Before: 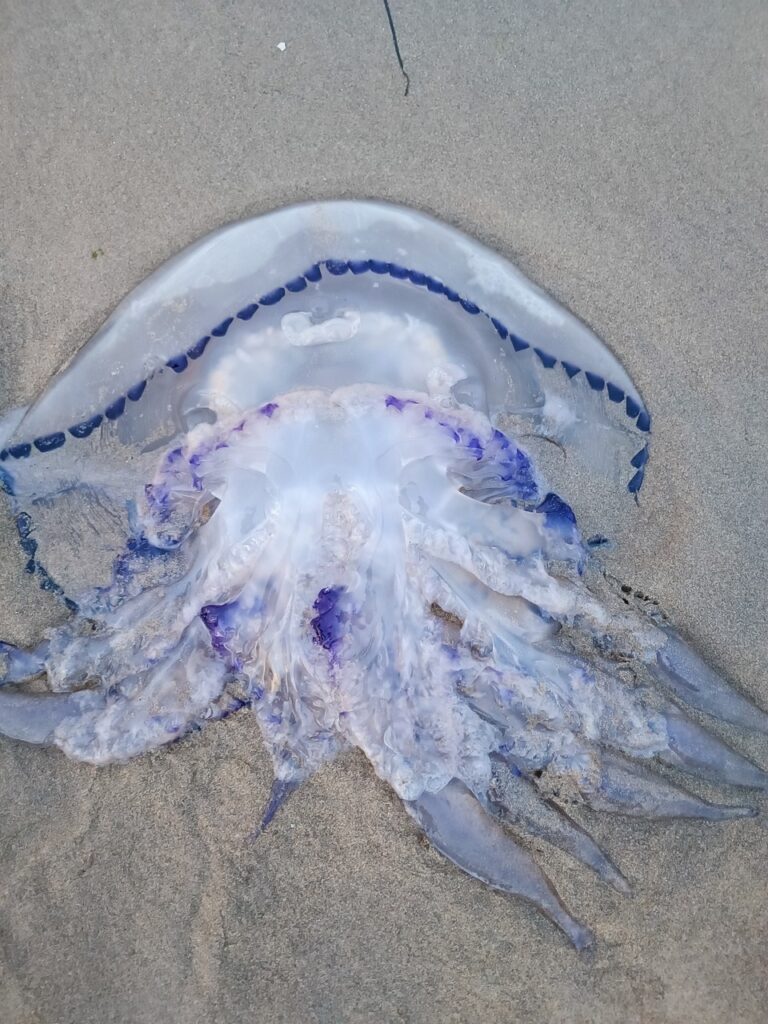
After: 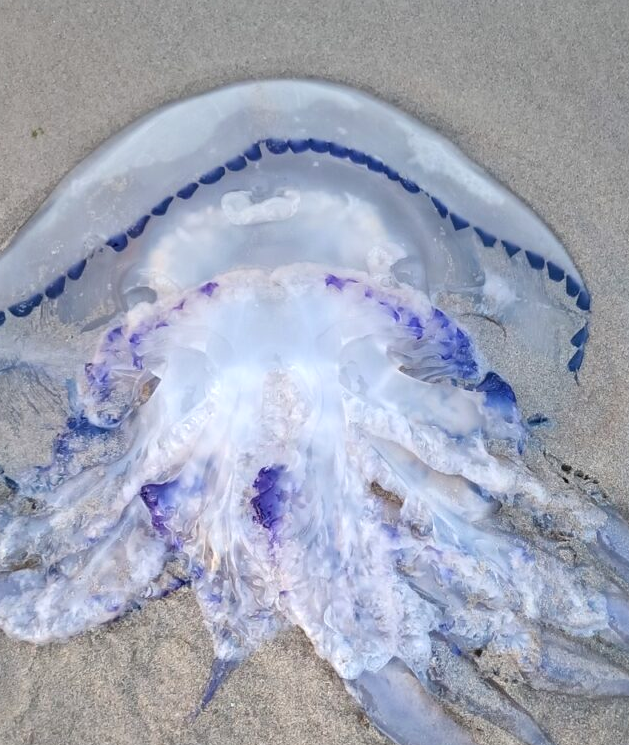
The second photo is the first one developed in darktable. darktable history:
exposure: black level correction 0.001, exposure 0.5 EV, compensate exposure bias true, compensate highlight preservation false
graduated density: on, module defaults
crop: left 7.856%, top 11.836%, right 10.12%, bottom 15.387%
